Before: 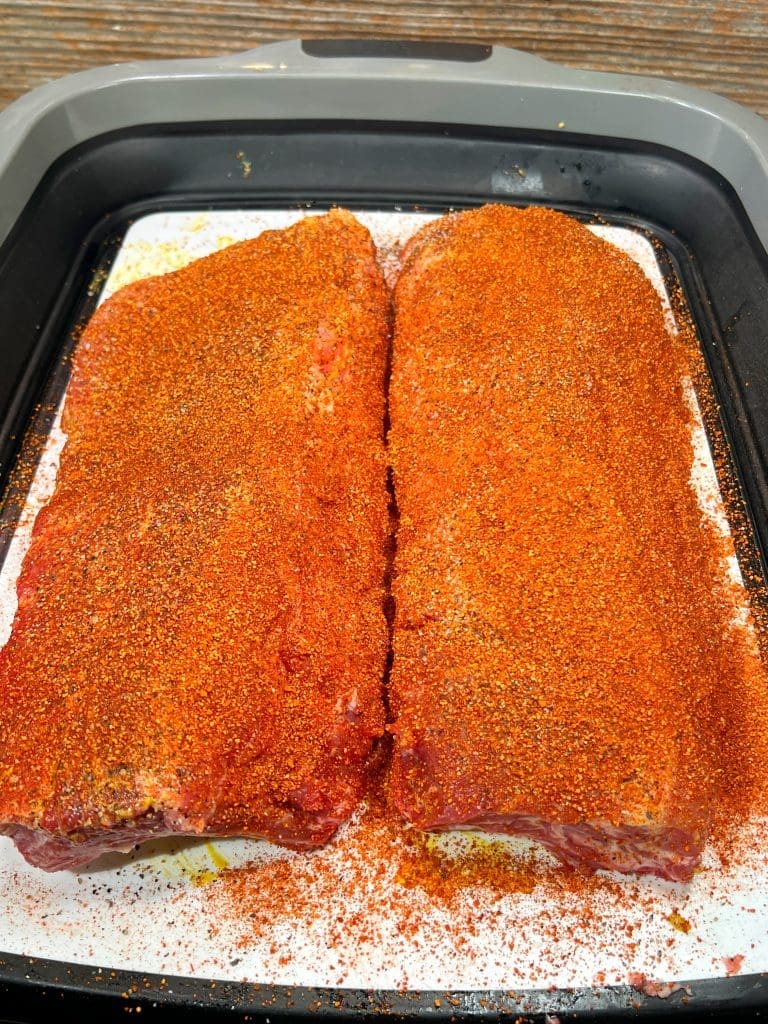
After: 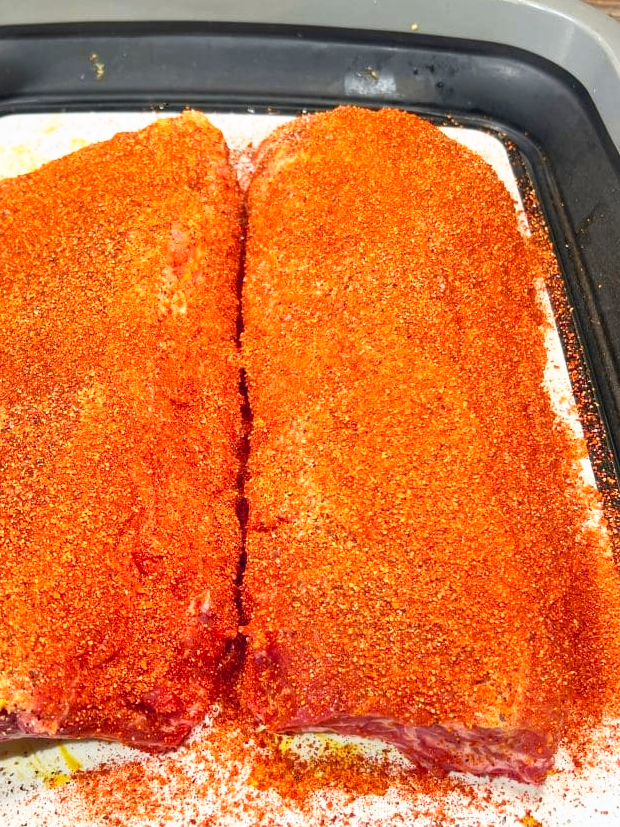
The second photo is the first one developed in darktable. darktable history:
crop: left 19.159%, top 9.58%, bottom 9.58%
base curve: curves: ch0 [(0, 0) (0.688, 0.865) (1, 1)], preserve colors none
tone curve: curves: ch0 [(0, 0.024) (0.119, 0.146) (0.474, 0.485) (0.718, 0.739) (0.817, 0.839) (1, 0.998)]; ch1 [(0, 0) (0.377, 0.416) (0.439, 0.451) (0.477, 0.485) (0.501, 0.503) (0.538, 0.544) (0.58, 0.613) (0.664, 0.7) (0.783, 0.804) (1, 1)]; ch2 [(0, 0) (0.38, 0.405) (0.463, 0.456) (0.498, 0.497) (0.524, 0.535) (0.578, 0.576) (0.648, 0.665) (1, 1)], color space Lab, independent channels, preserve colors none
